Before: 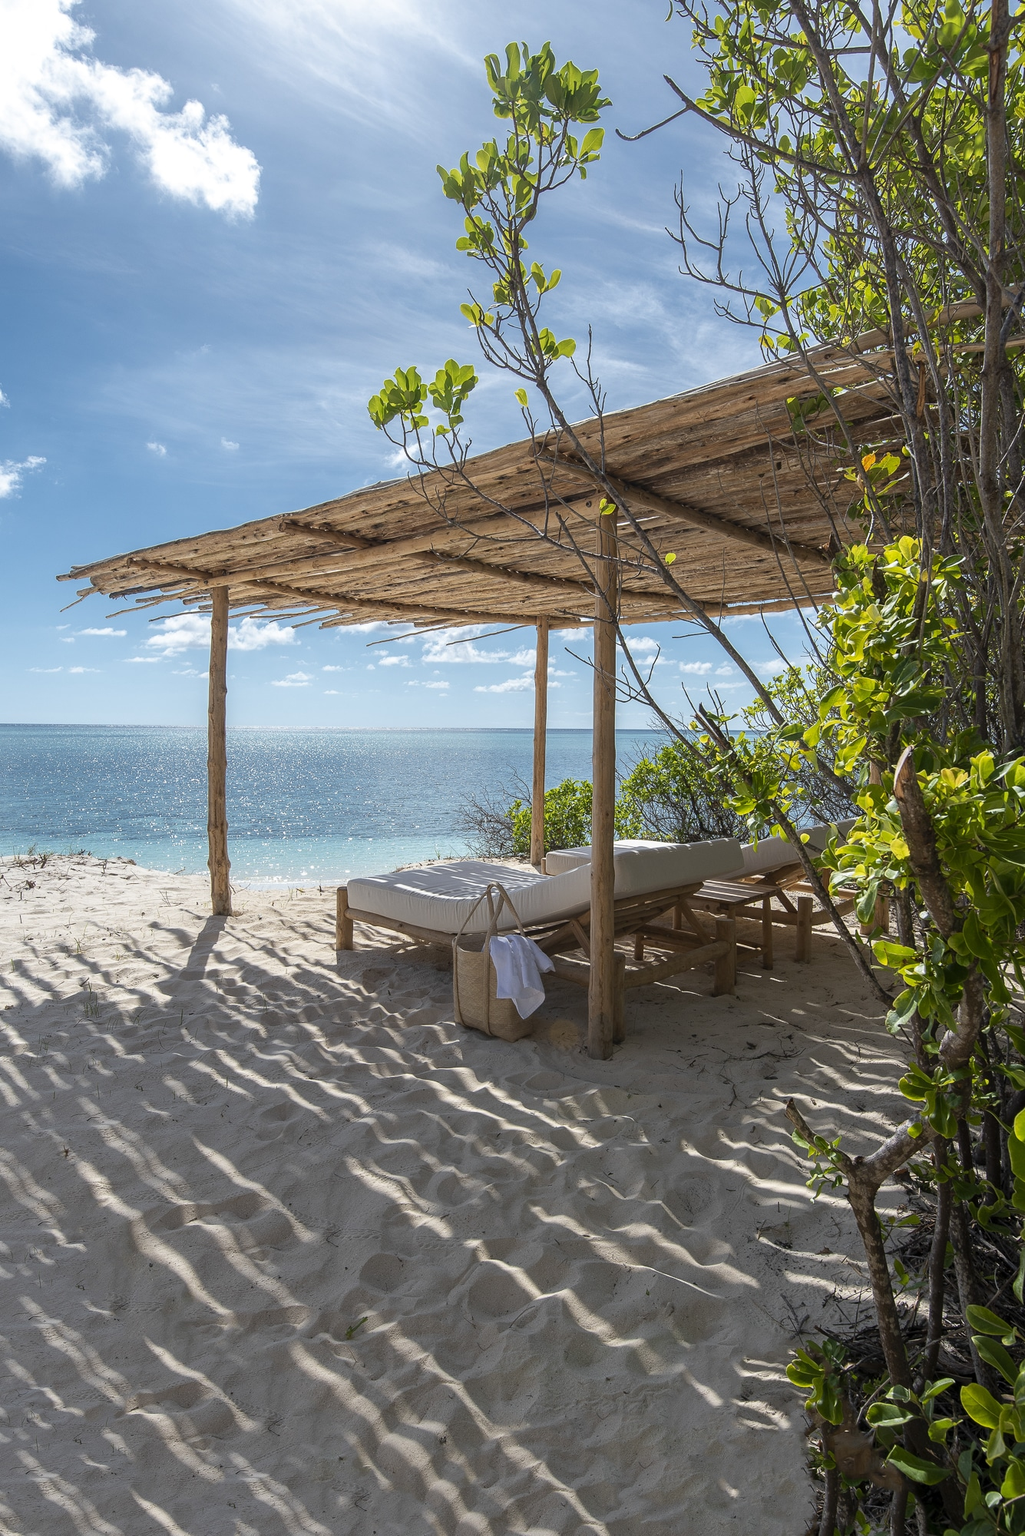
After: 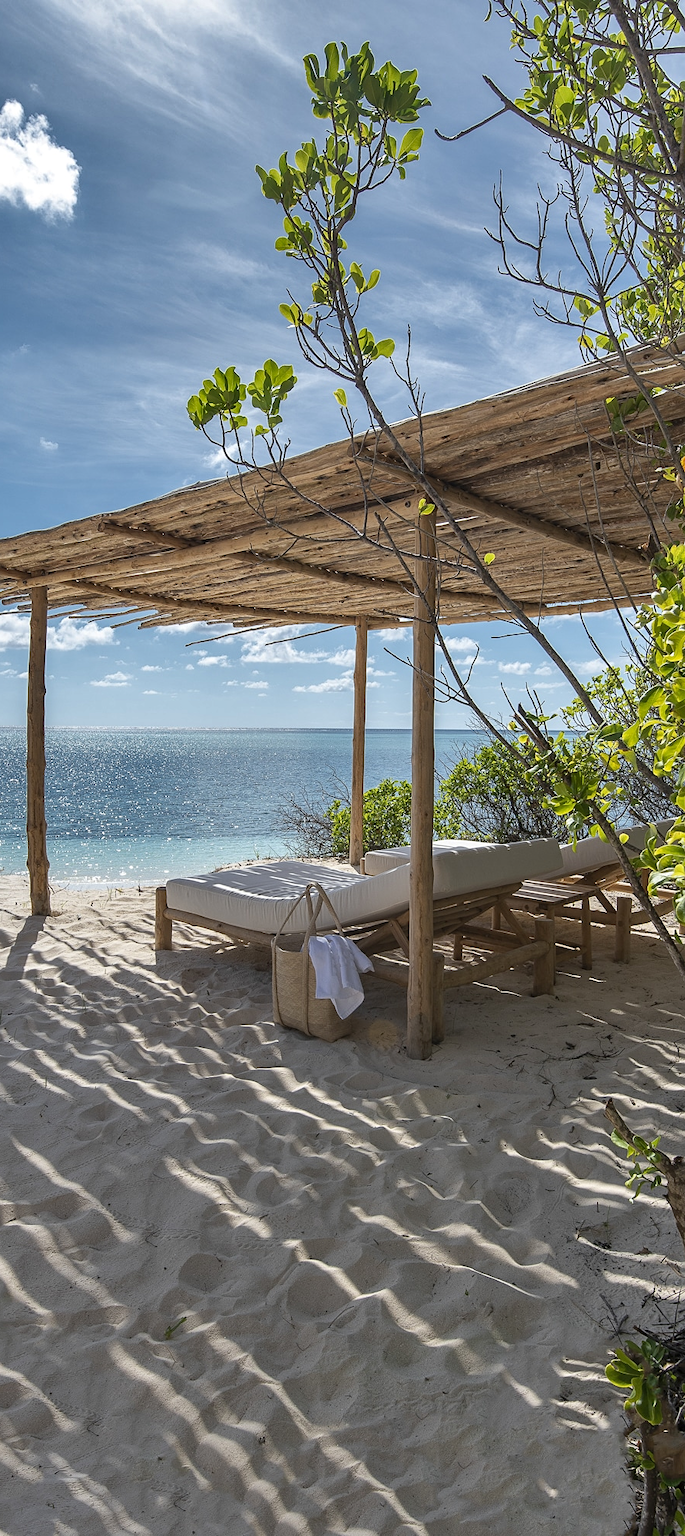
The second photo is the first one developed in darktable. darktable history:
crop and rotate: left 17.732%, right 15.423%
shadows and highlights: white point adjustment 0.1, highlights -70, soften with gaussian
sharpen: amount 0.2
